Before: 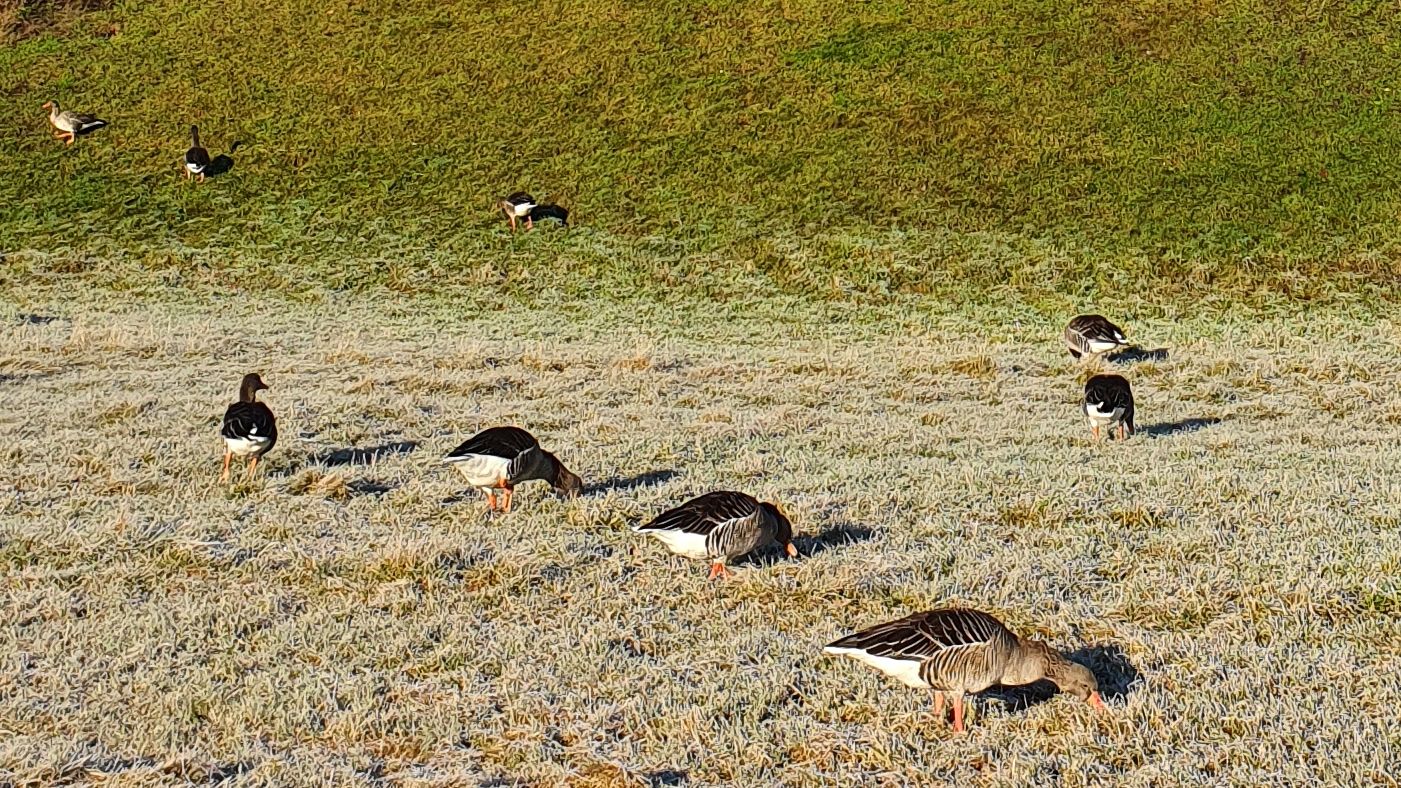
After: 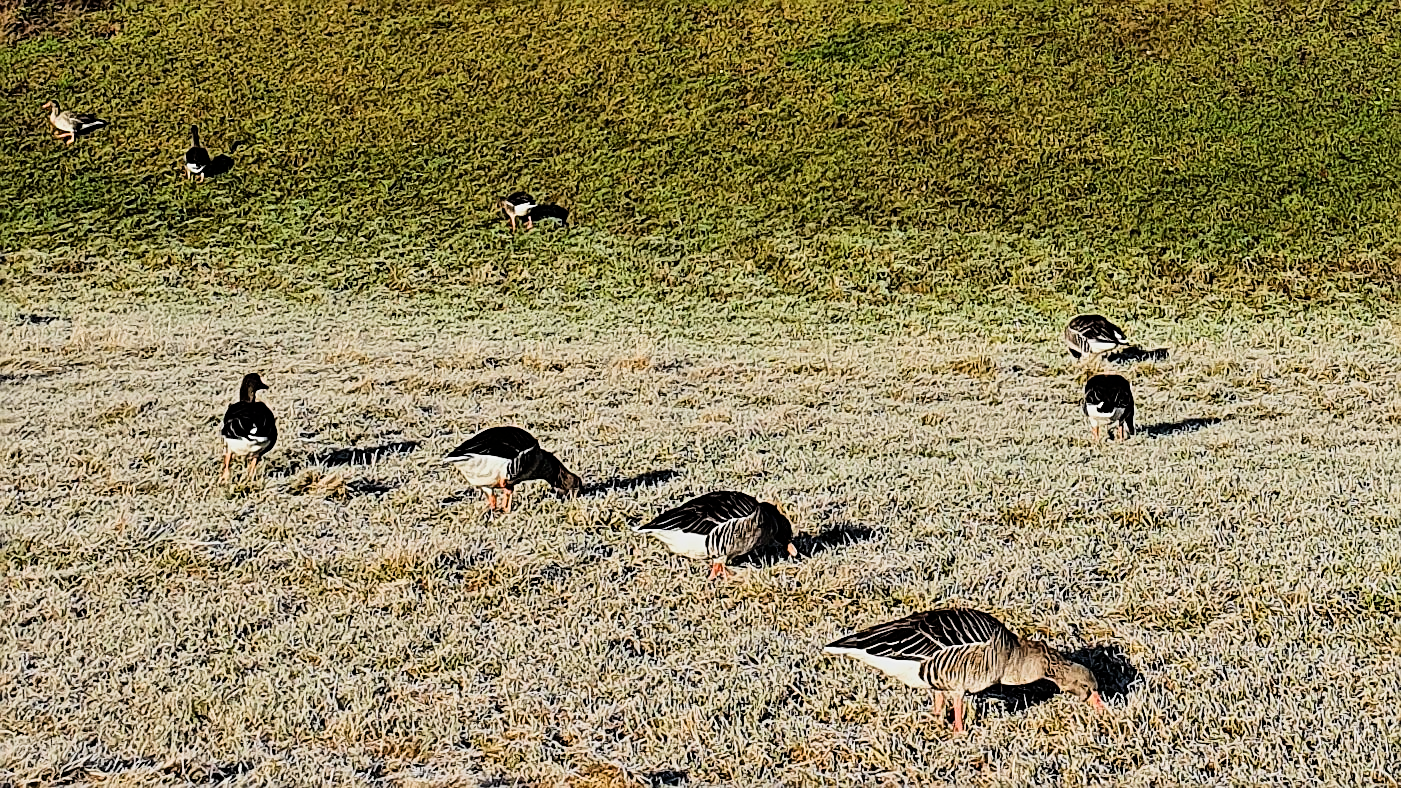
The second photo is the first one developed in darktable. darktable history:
filmic rgb: black relative exposure -5 EV, white relative exposure 3.5 EV, hardness 3.19, contrast 1.4, highlights saturation mix -50%
sharpen: on, module defaults
white balance: emerald 1
